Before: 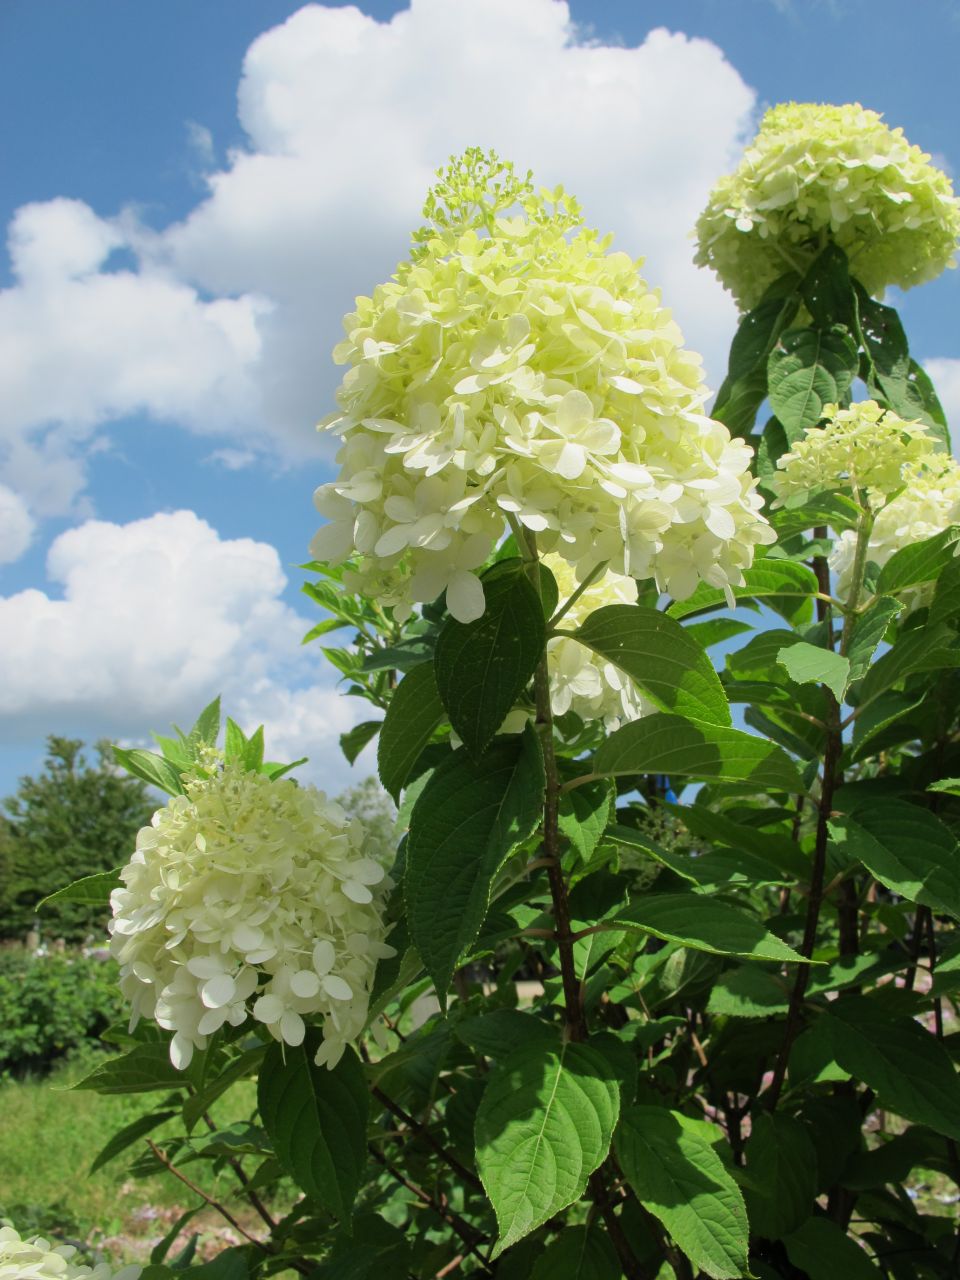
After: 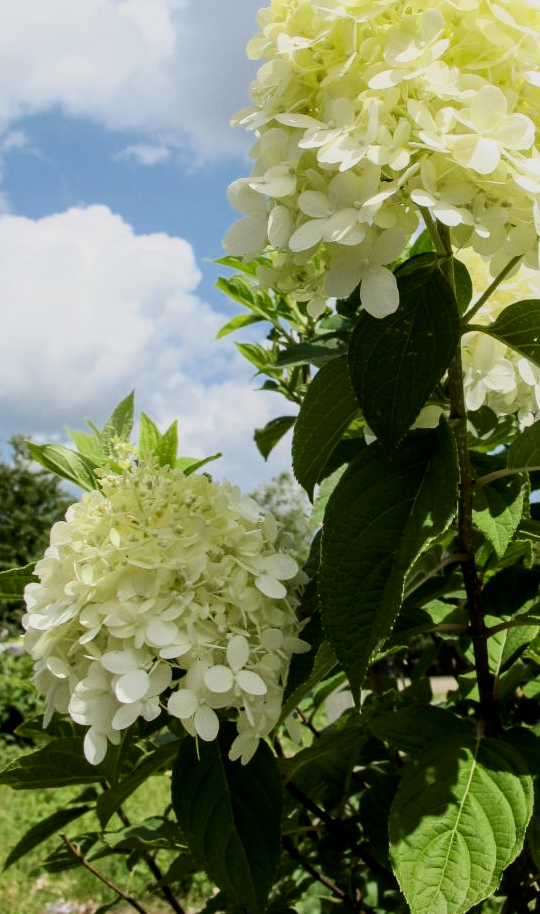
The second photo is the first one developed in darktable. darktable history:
crop: left 8.966%, top 23.852%, right 34.699%, bottom 4.703%
filmic rgb: black relative exposure -7.65 EV, white relative exposure 4.56 EV, hardness 3.61
exposure: compensate highlight preservation false
contrast brightness saturation: contrast 0.28
local contrast: on, module defaults
color contrast: green-magenta contrast 0.8, blue-yellow contrast 1.1, unbound 0
